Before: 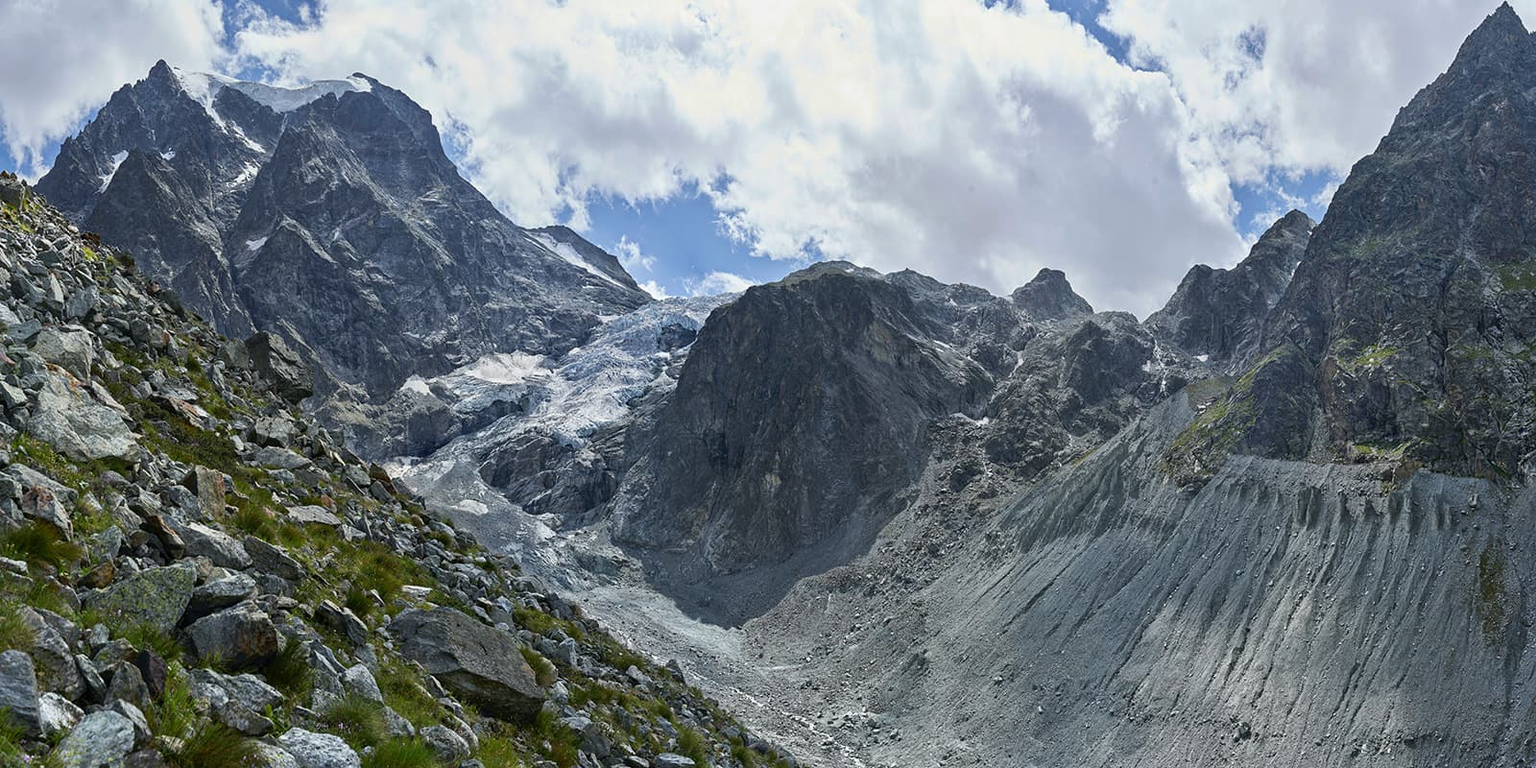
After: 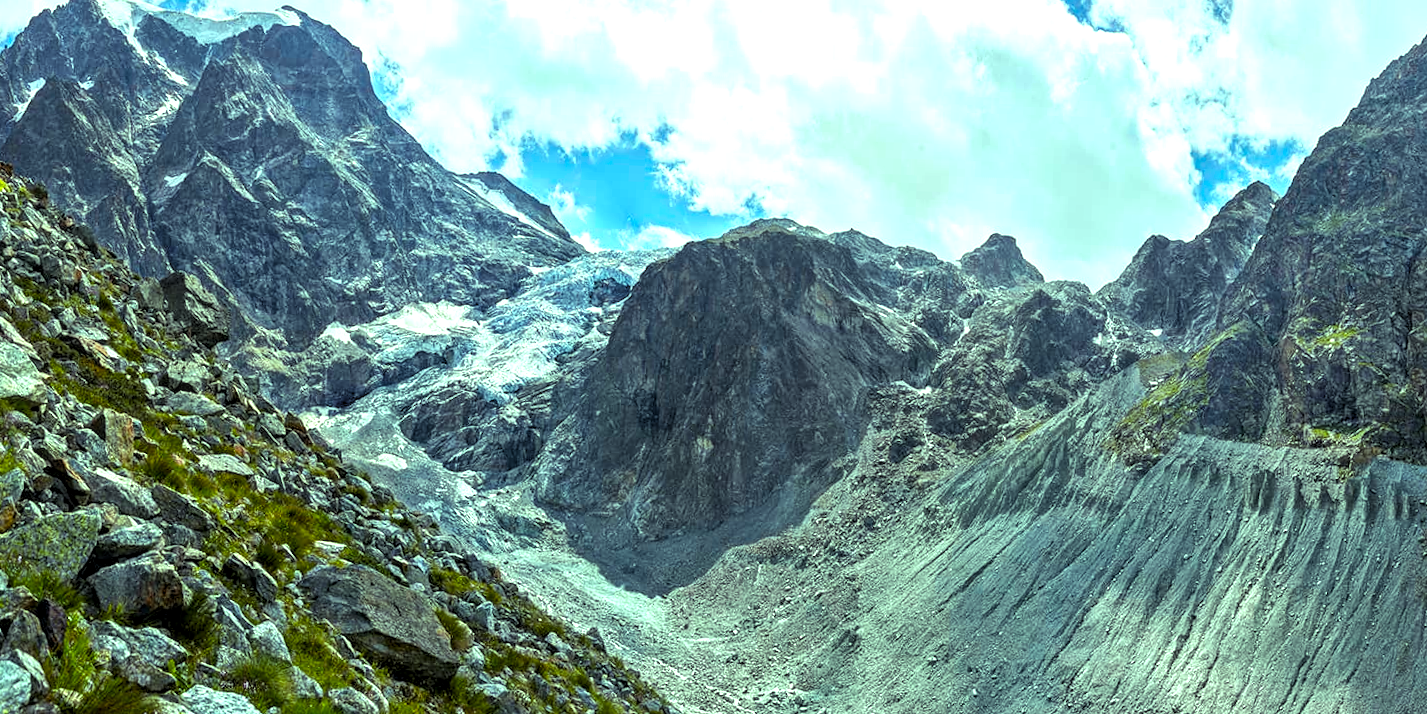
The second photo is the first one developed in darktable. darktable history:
levels: levels [0.062, 0.494, 0.925]
local contrast: on, module defaults
crop and rotate: angle -1.95°, left 3.143%, top 4.164%, right 1.63%, bottom 0.478%
exposure: exposure 0.511 EV, compensate exposure bias true, compensate highlight preservation false
color balance rgb: power › hue 172.71°, highlights gain › luminance 15.537%, highlights gain › chroma 6.908%, highlights gain › hue 123.88°, perceptual saturation grading › global saturation 41.901%, global vibrance 9.93%
